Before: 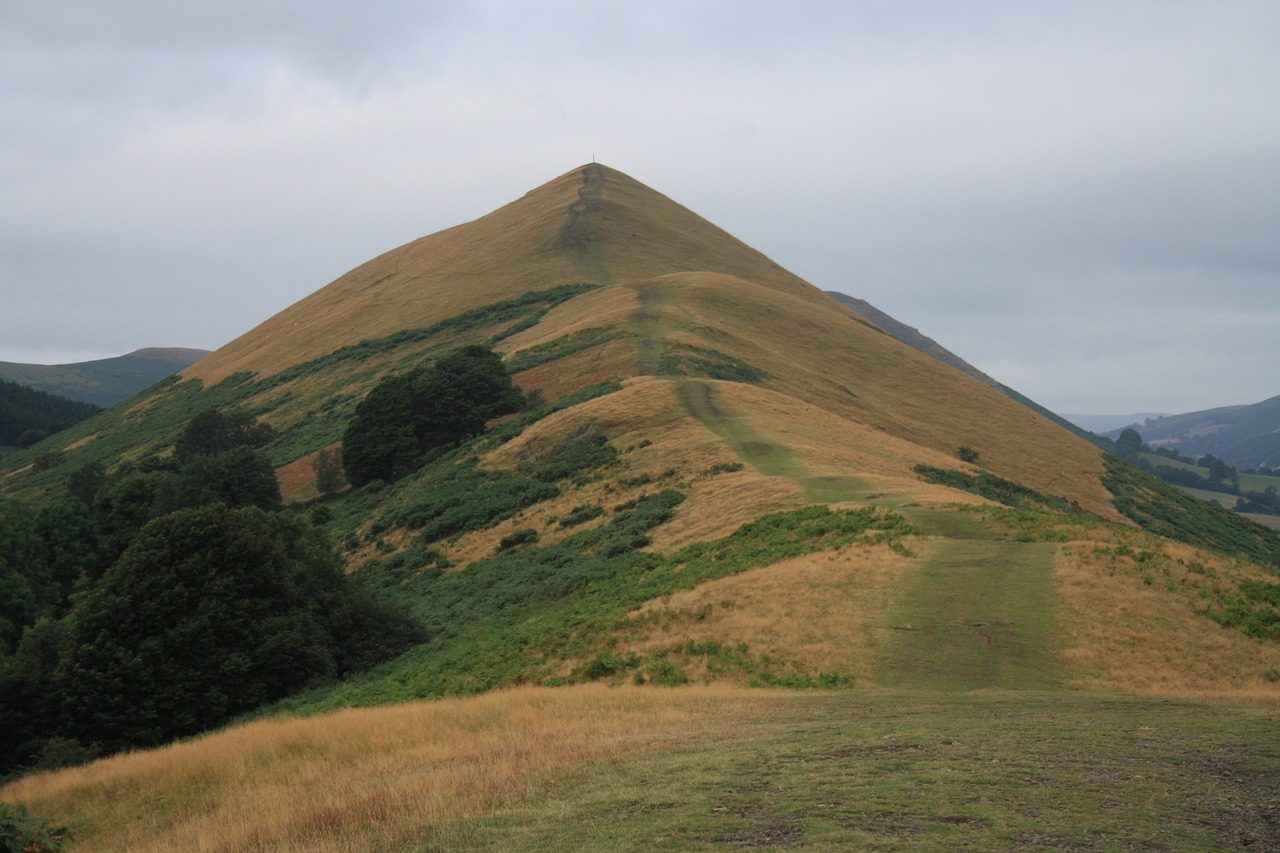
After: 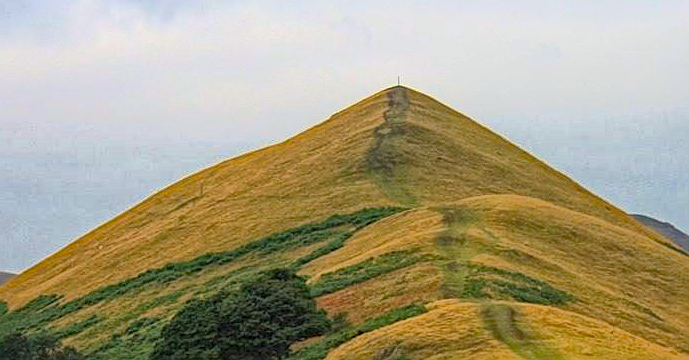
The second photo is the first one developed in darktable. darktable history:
sharpen: on, module defaults
local contrast: highlights 100%, shadows 100%, detail 131%, midtone range 0.2
exposure: black level correction 0, exposure 1.2 EV, compensate exposure bias true, compensate highlight preservation false
global tonemap: drago (1, 100), detail 1
crop: left 15.306%, top 9.065%, right 30.789%, bottom 48.638%
haze removal: strength 0.53, distance 0.925, compatibility mode true, adaptive false
color calibration: output colorfulness [0, 0.315, 0, 0], x 0.341, y 0.355, temperature 5166 K
tone equalizer: on, module defaults
